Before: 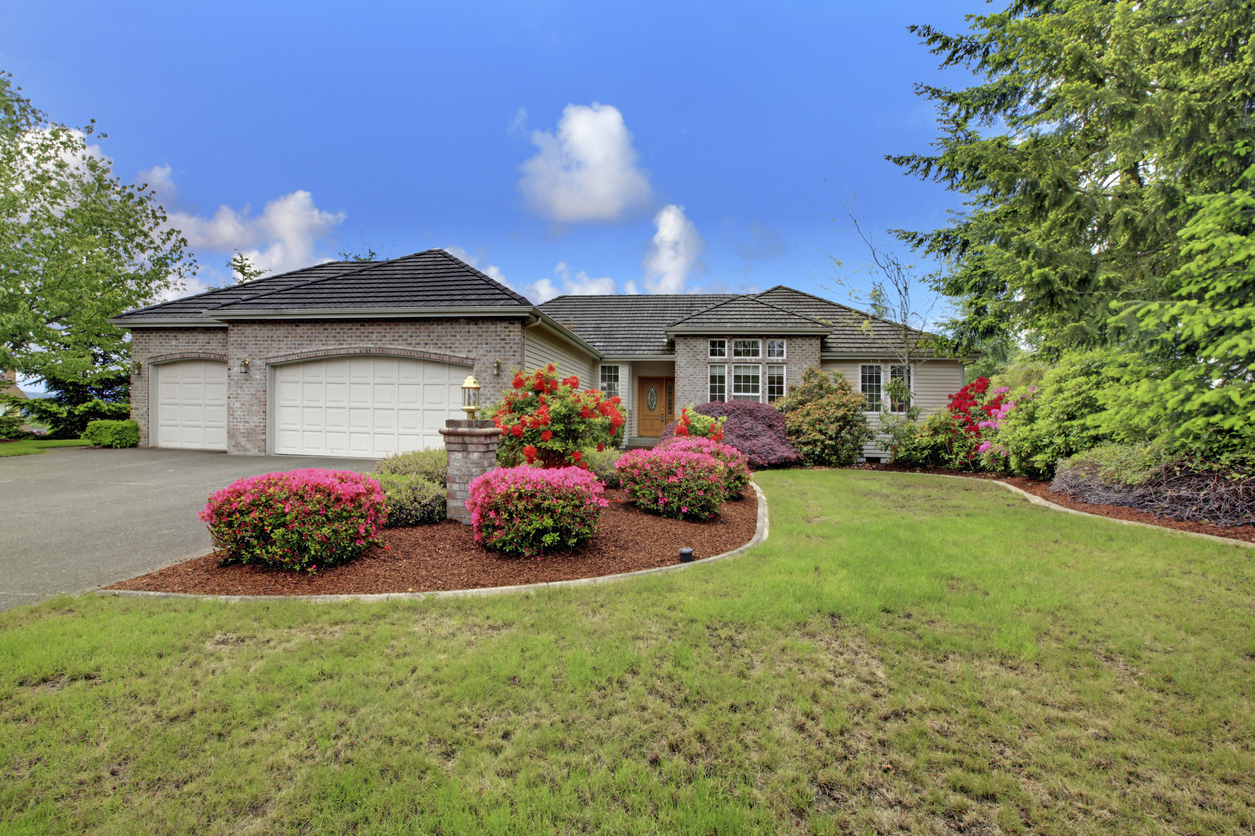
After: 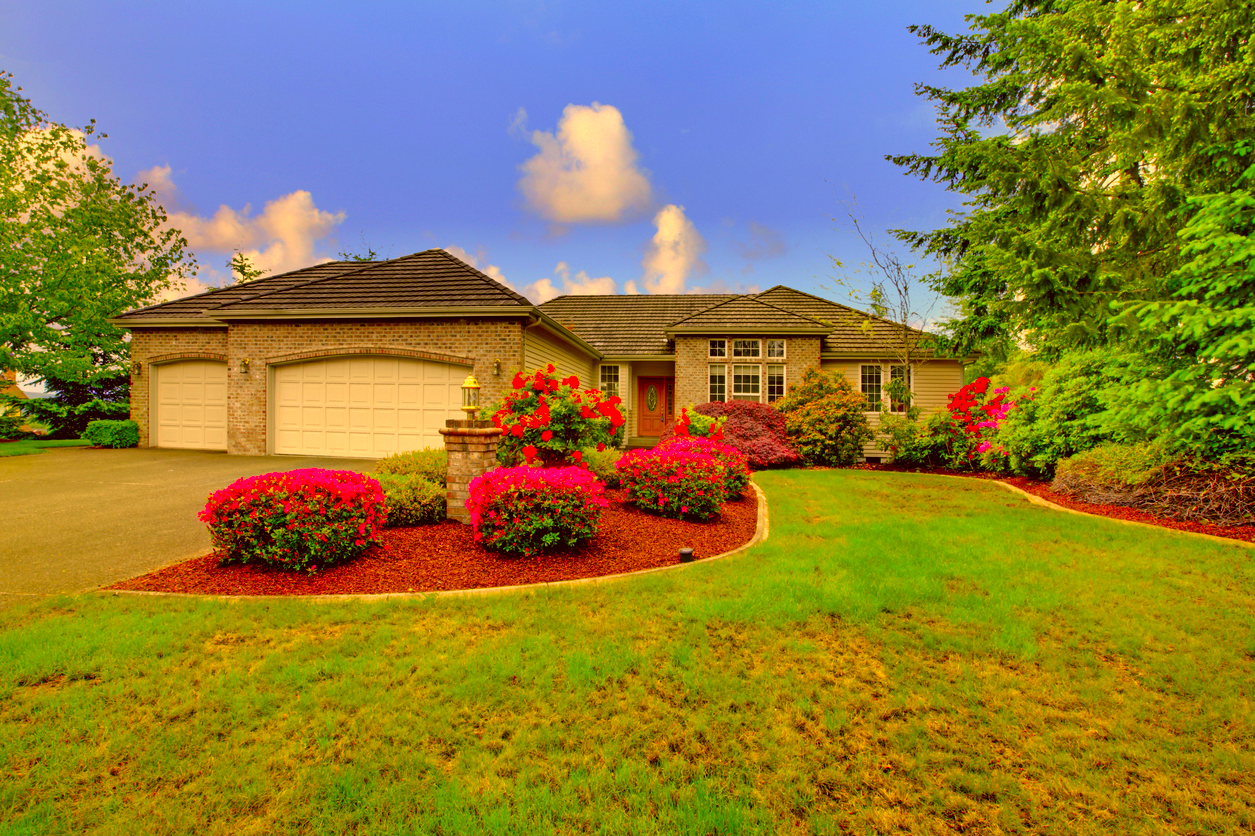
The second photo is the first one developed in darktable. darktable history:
color correction: highlights a* 10.44, highlights b* 30.04, shadows a* 2.73, shadows b* 17.51, saturation 1.72
shadows and highlights: soften with gaussian
